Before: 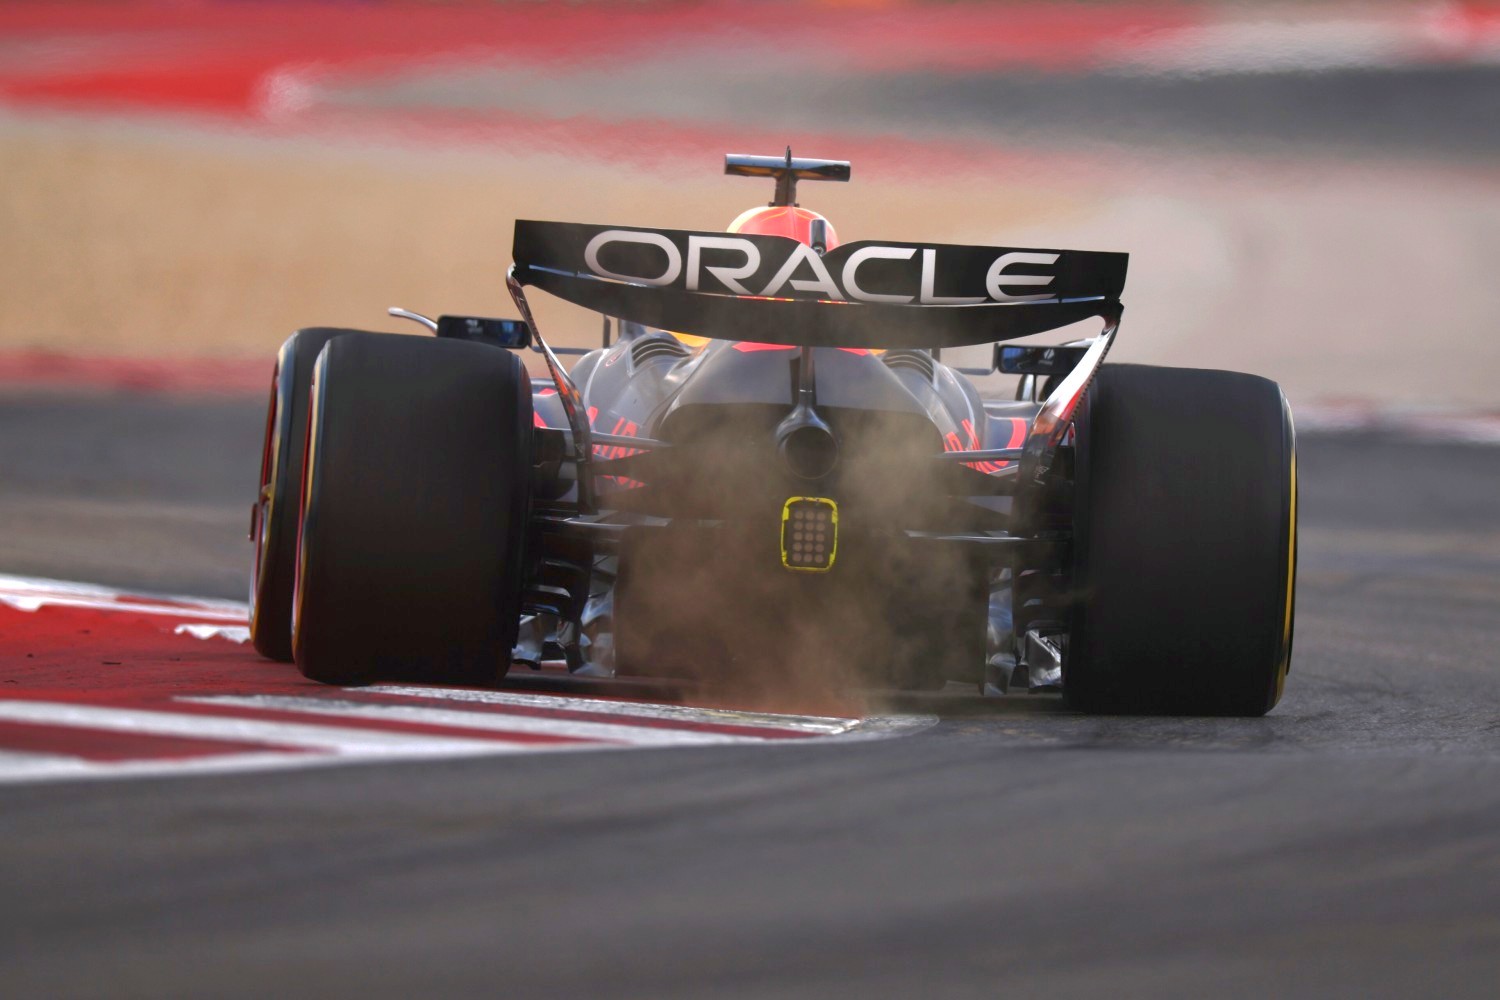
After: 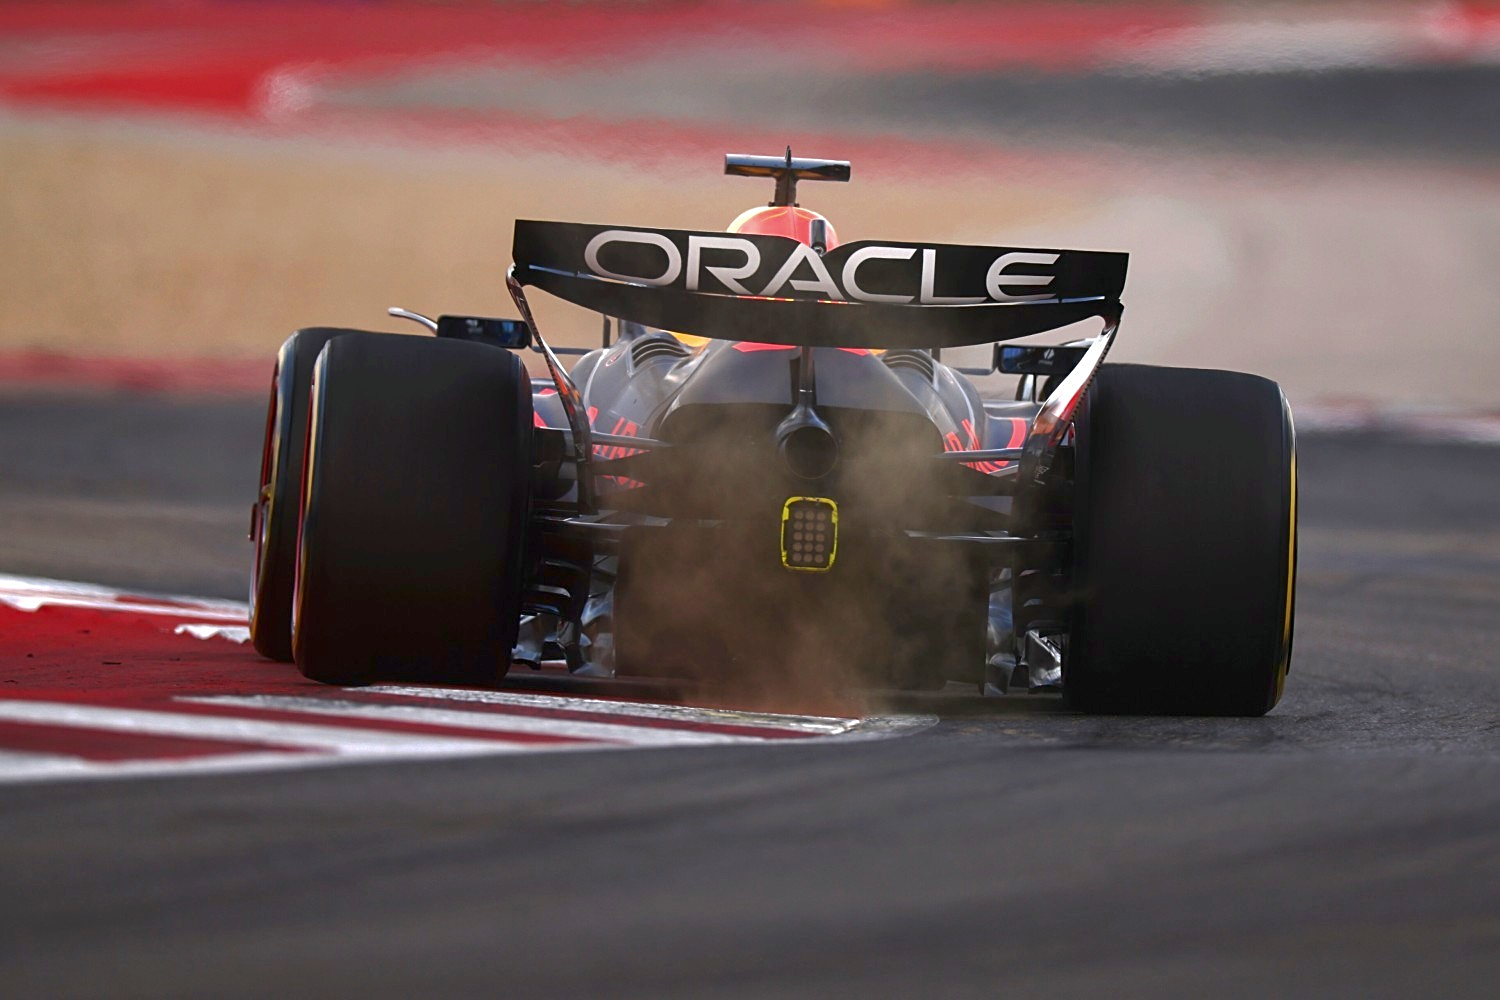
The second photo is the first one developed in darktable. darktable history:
contrast brightness saturation: brightness -0.092
sharpen: on, module defaults
